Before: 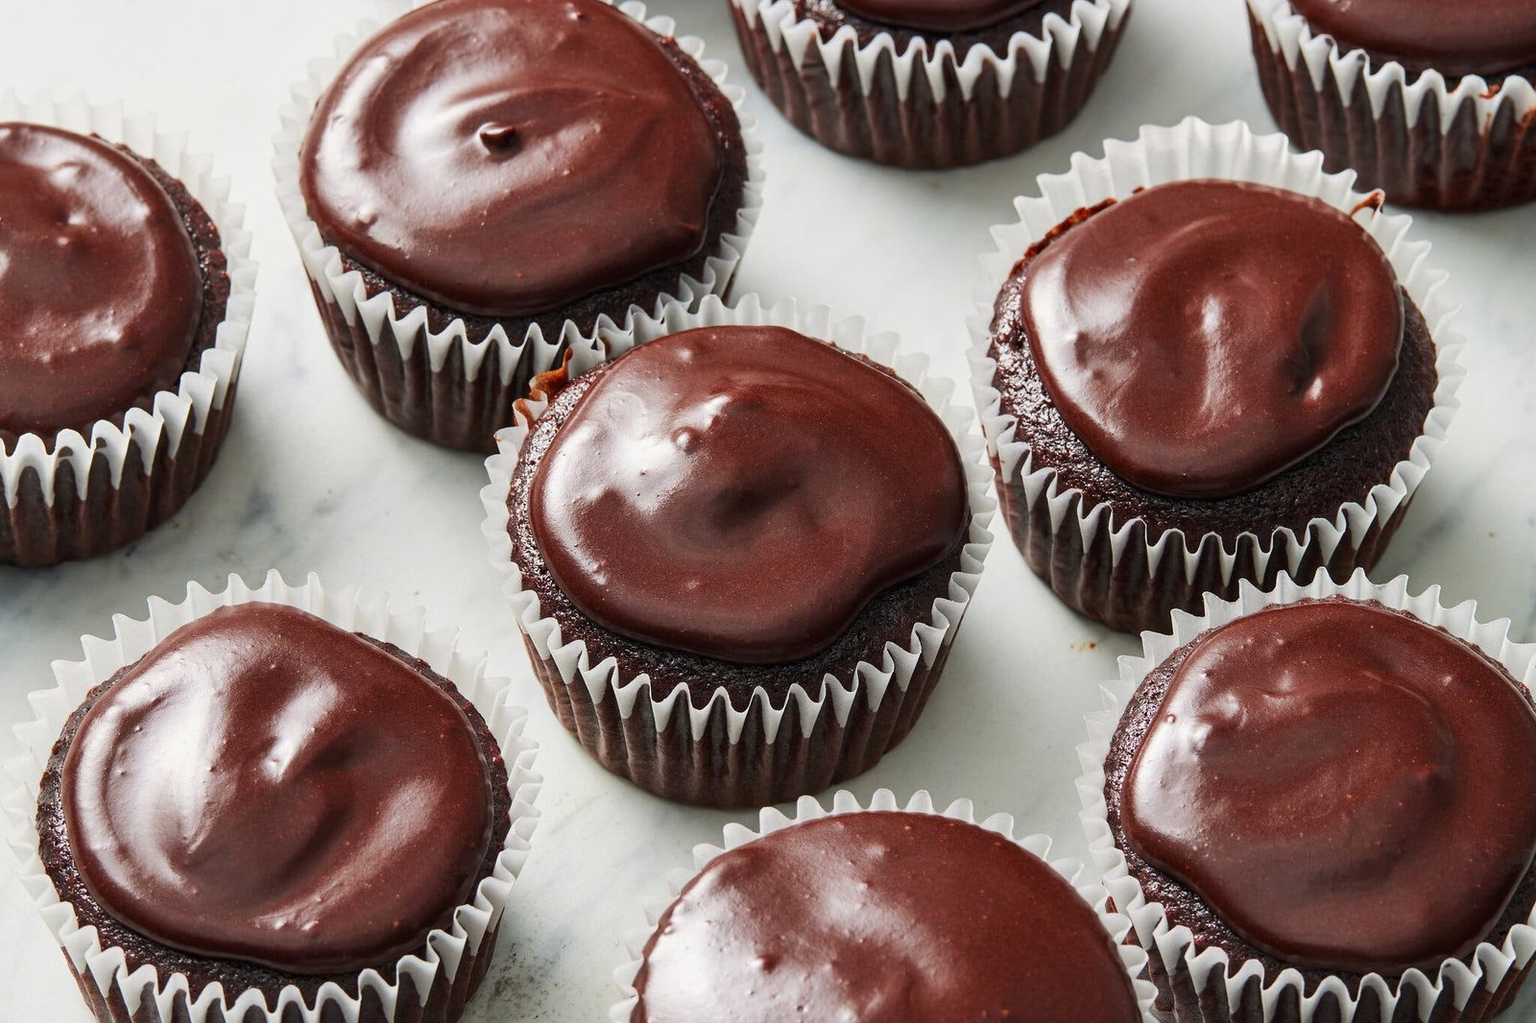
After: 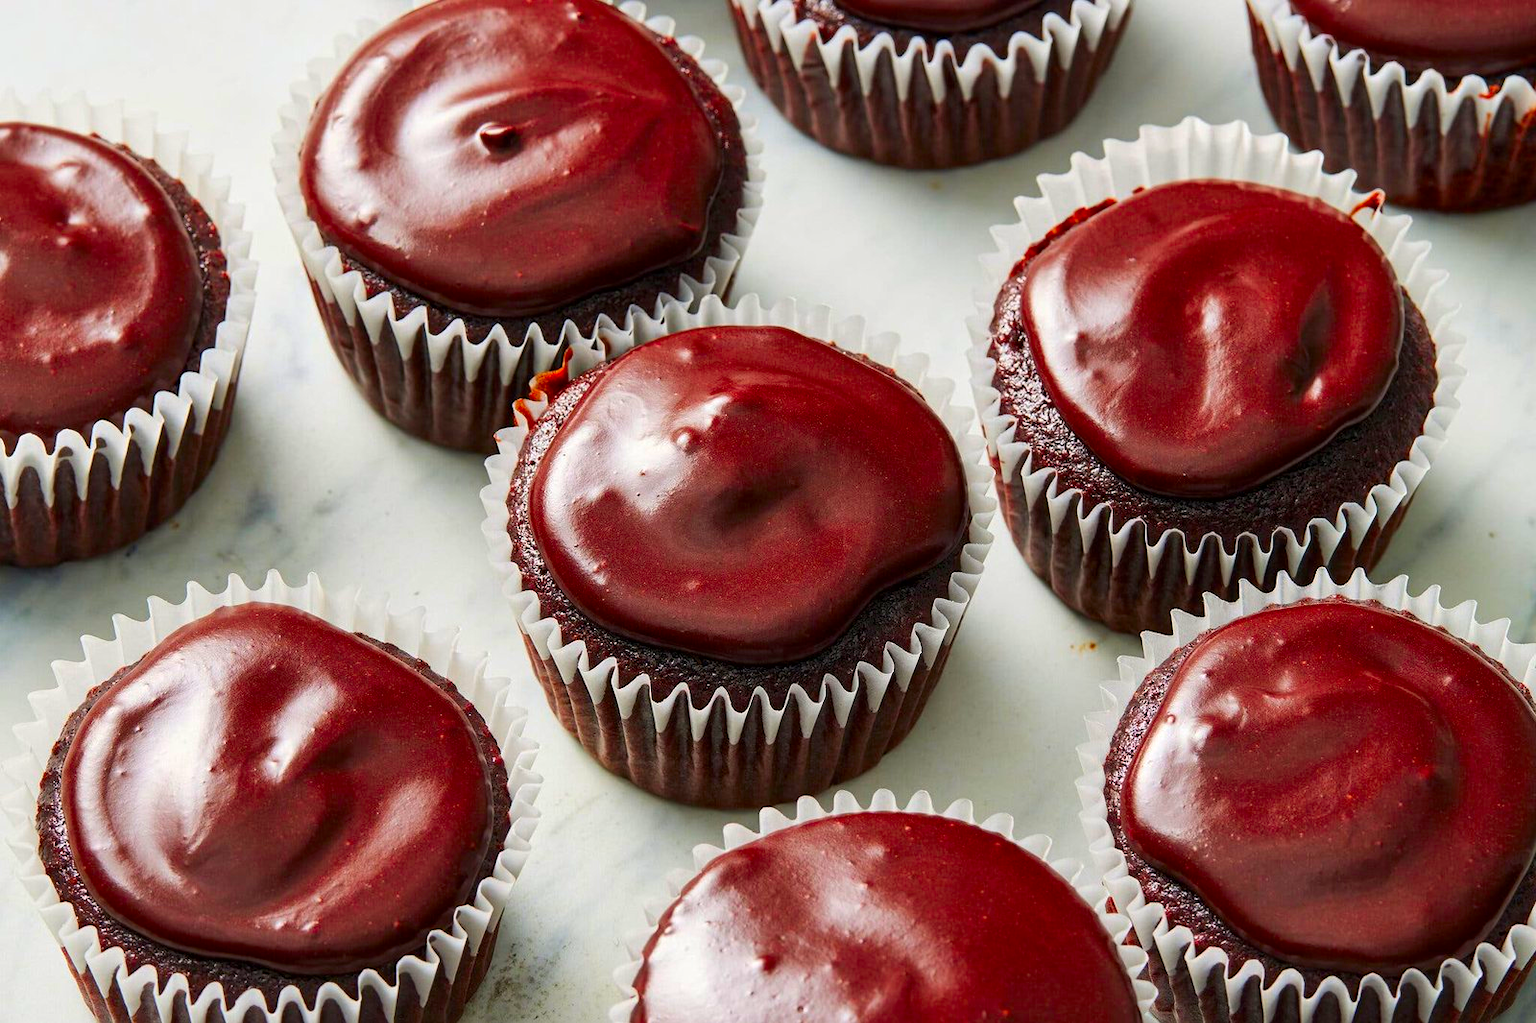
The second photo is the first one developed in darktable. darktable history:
local contrast: mode bilateral grid, contrast 20, coarseness 50, detail 120%, midtone range 0.2
color correction: highlights b* 0.014, saturation 1.81
